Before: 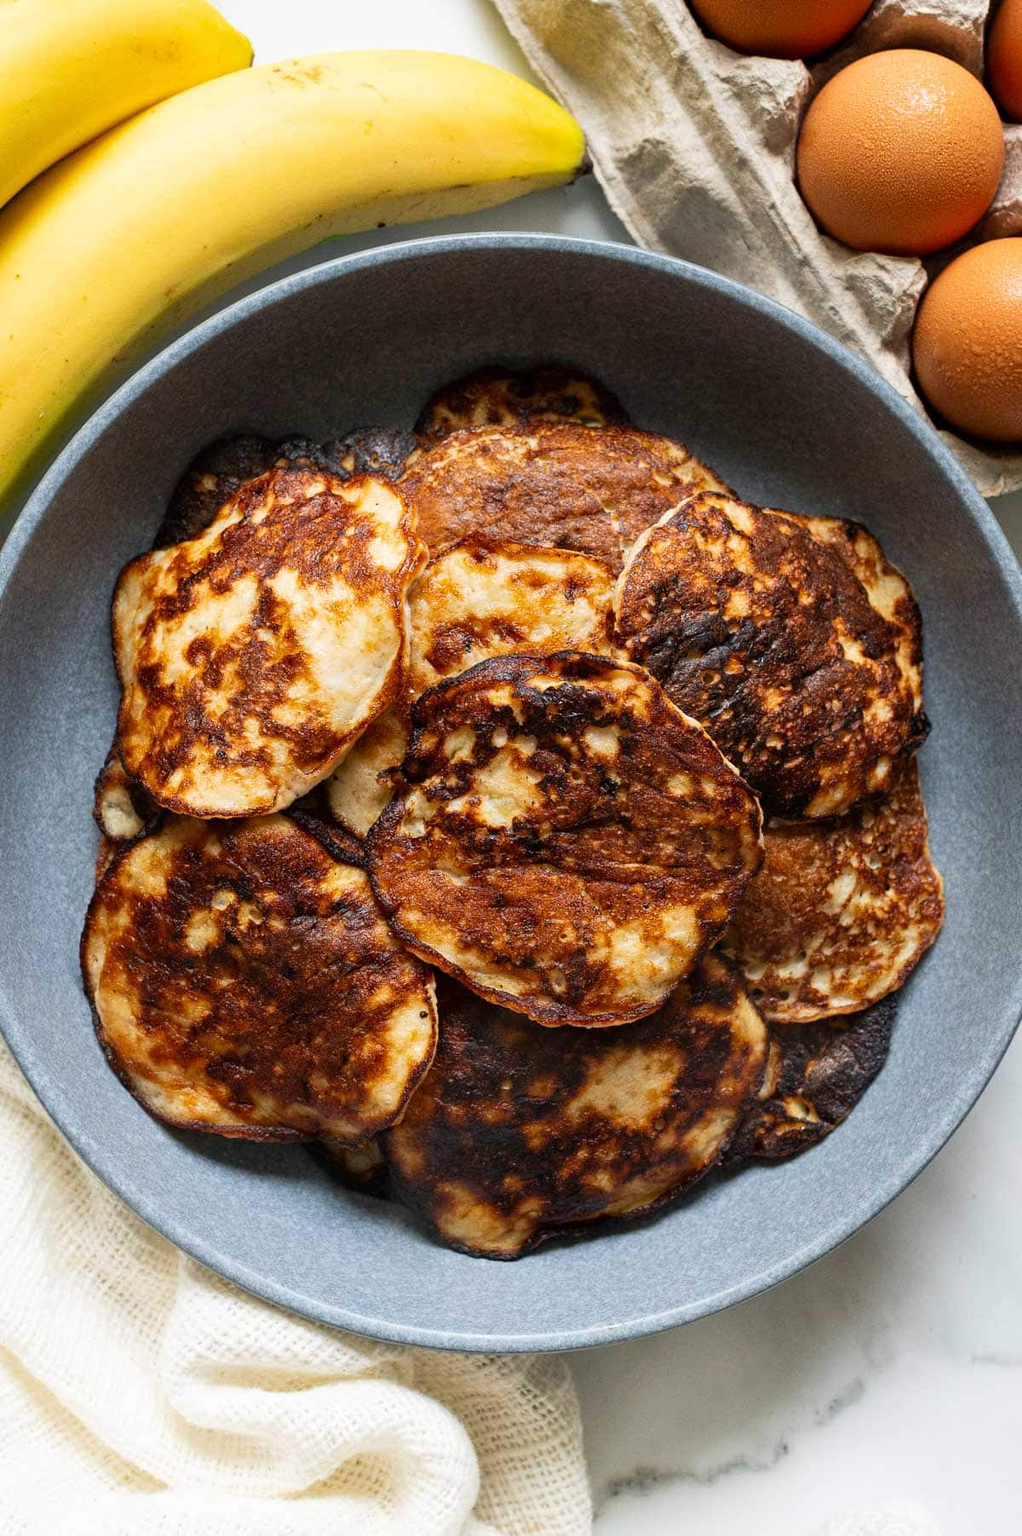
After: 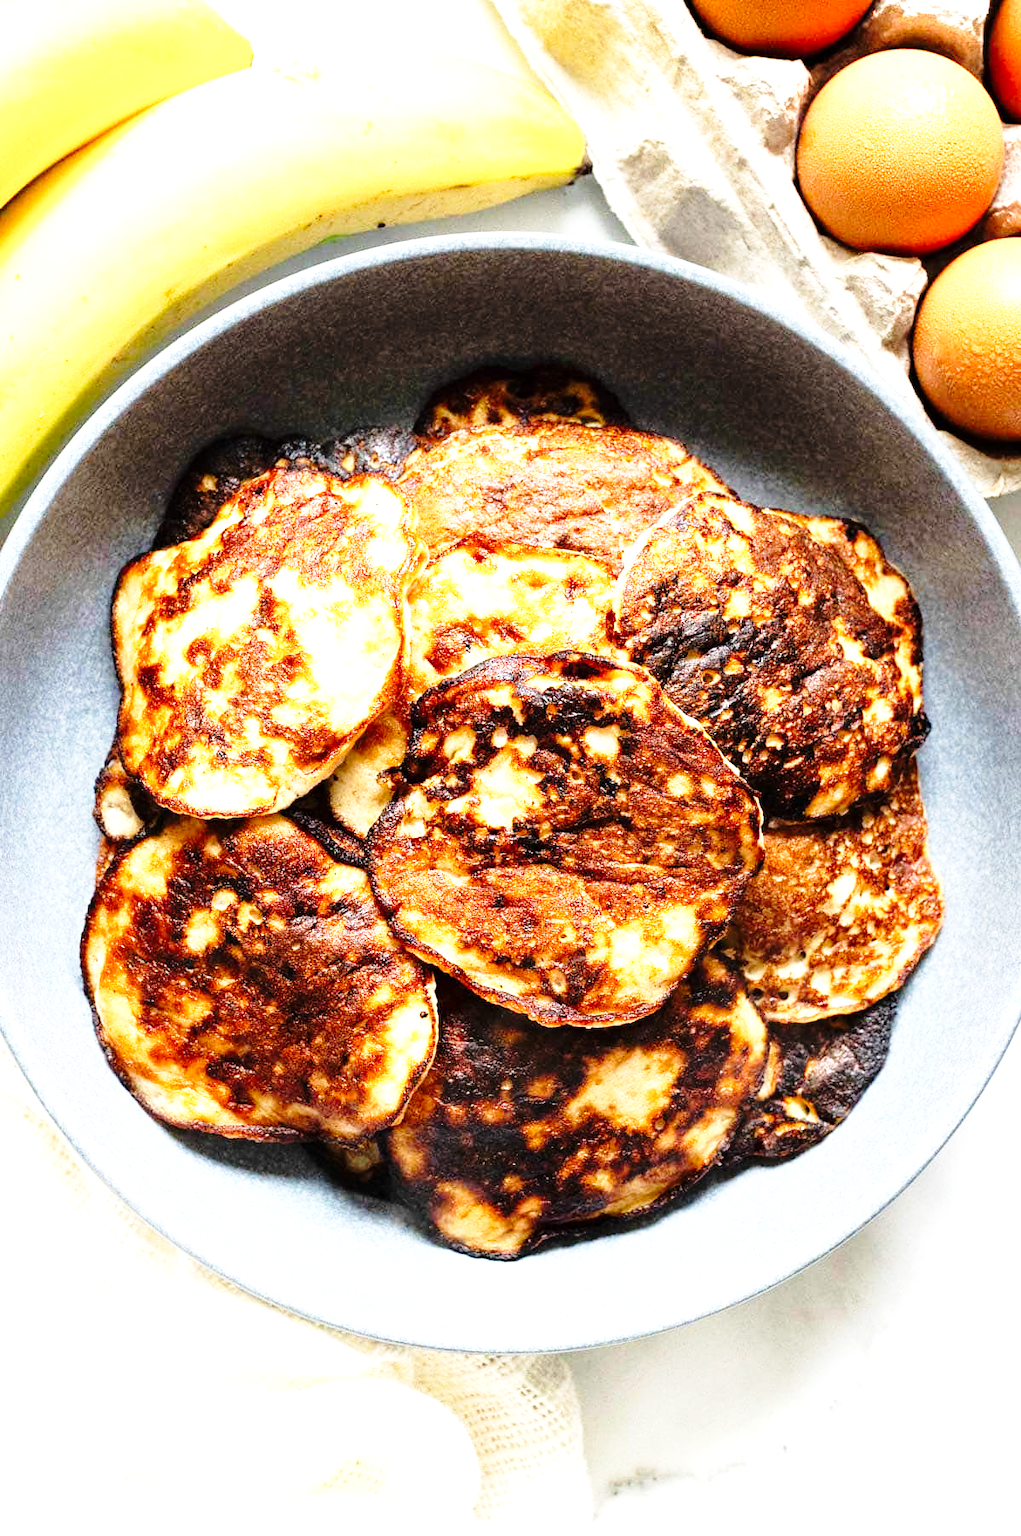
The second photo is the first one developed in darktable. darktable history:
base curve: curves: ch0 [(0, 0) (0.028, 0.03) (0.121, 0.232) (0.46, 0.748) (0.859, 0.968) (1, 1)], preserve colors none
exposure: exposure 0.557 EV, compensate highlight preservation false
tone equalizer: -8 EV -0.781 EV, -7 EV -0.729 EV, -6 EV -0.615 EV, -5 EV -0.361 EV, -3 EV 0.393 EV, -2 EV 0.6 EV, -1 EV 0.684 EV, +0 EV 0.757 EV
